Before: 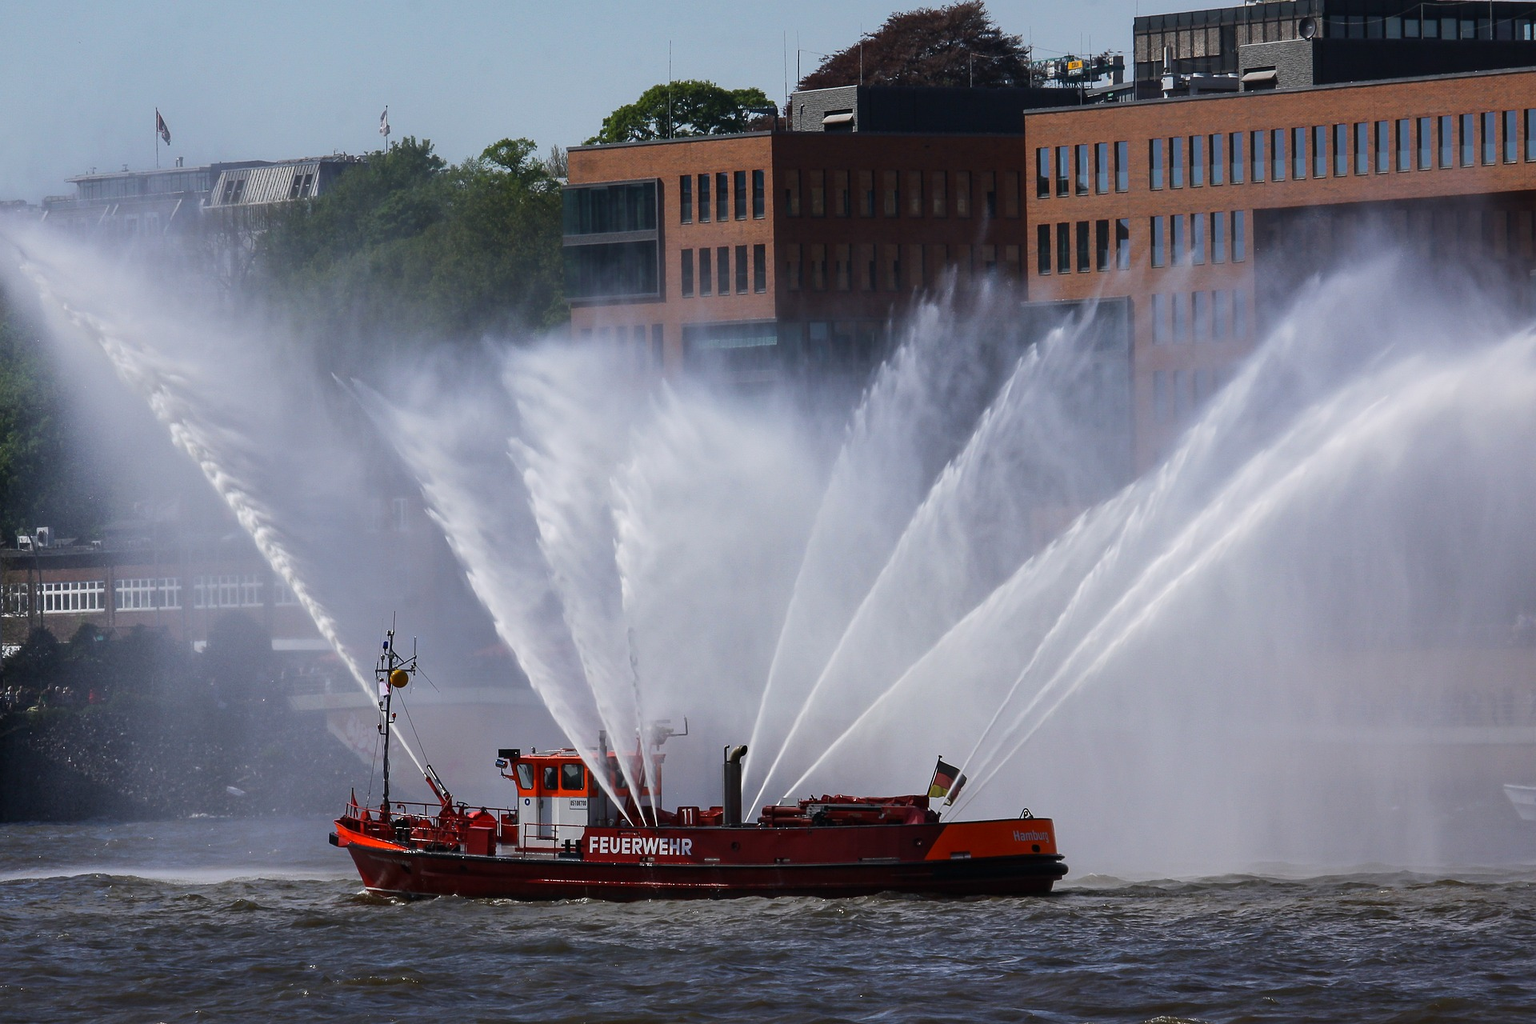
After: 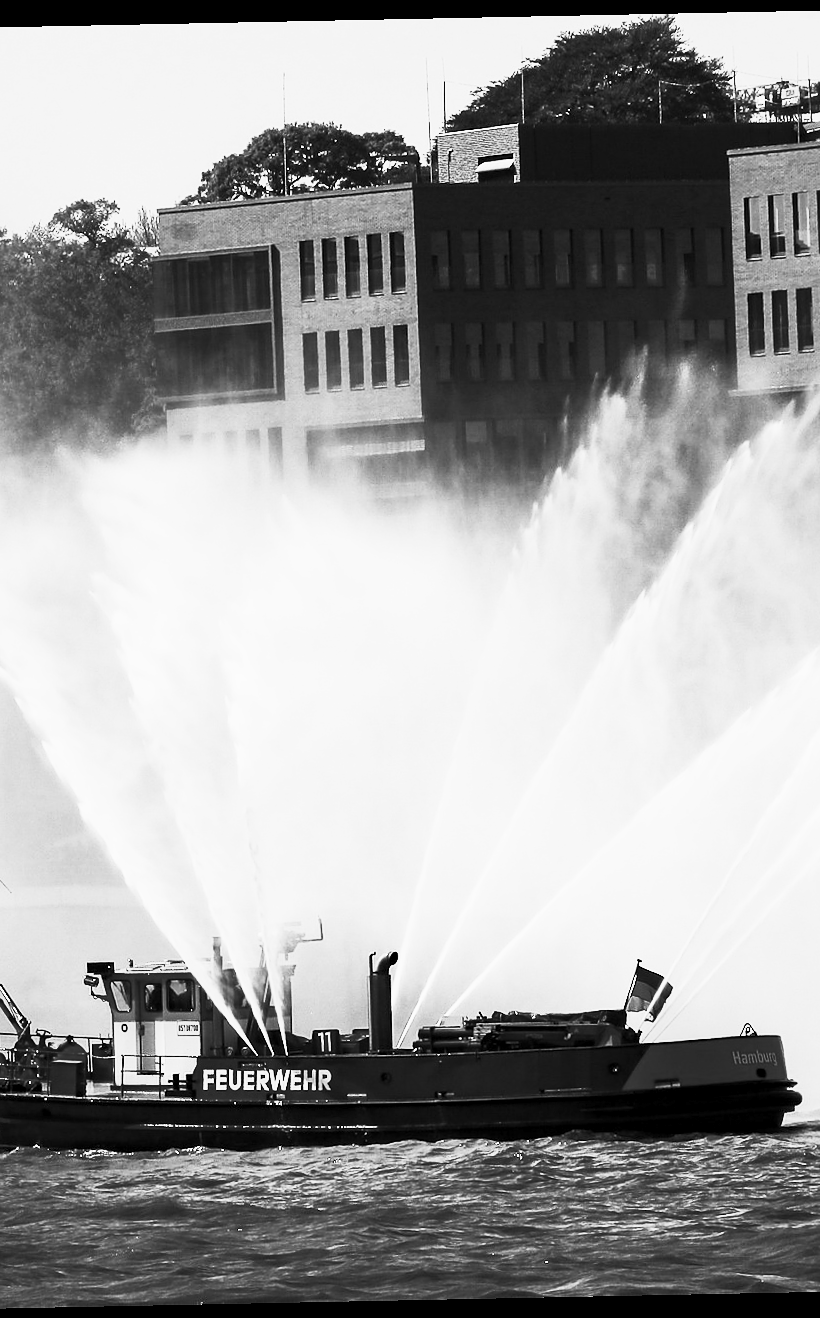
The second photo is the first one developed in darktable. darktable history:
crop: left 28.583%, right 29.231%
filmic rgb: black relative exposure -8.79 EV, white relative exposure 4.98 EV, threshold 6 EV, target black luminance 0%, hardness 3.77, latitude 66.34%, contrast 0.822, highlights saturation mix 10%, shadows ↔ highlights balance 20%, add noise in highlights 0.1, color science v4 (2020), iterations of high-quality reconstruction 0, type of noise poissonian, enable highlight reconstruction true
exposure: black level correction 0.001, exposure 0.5 EV, compensate exposure bias true, compensate highlight preservation false
rotate and perspective: rotation -1.17°, automatic cropping off
contrast brightness saturation: contrast 0.83, brightness 0.59, saturation 0.59
sharpen: radius 1
monochrome: on, module defaults
